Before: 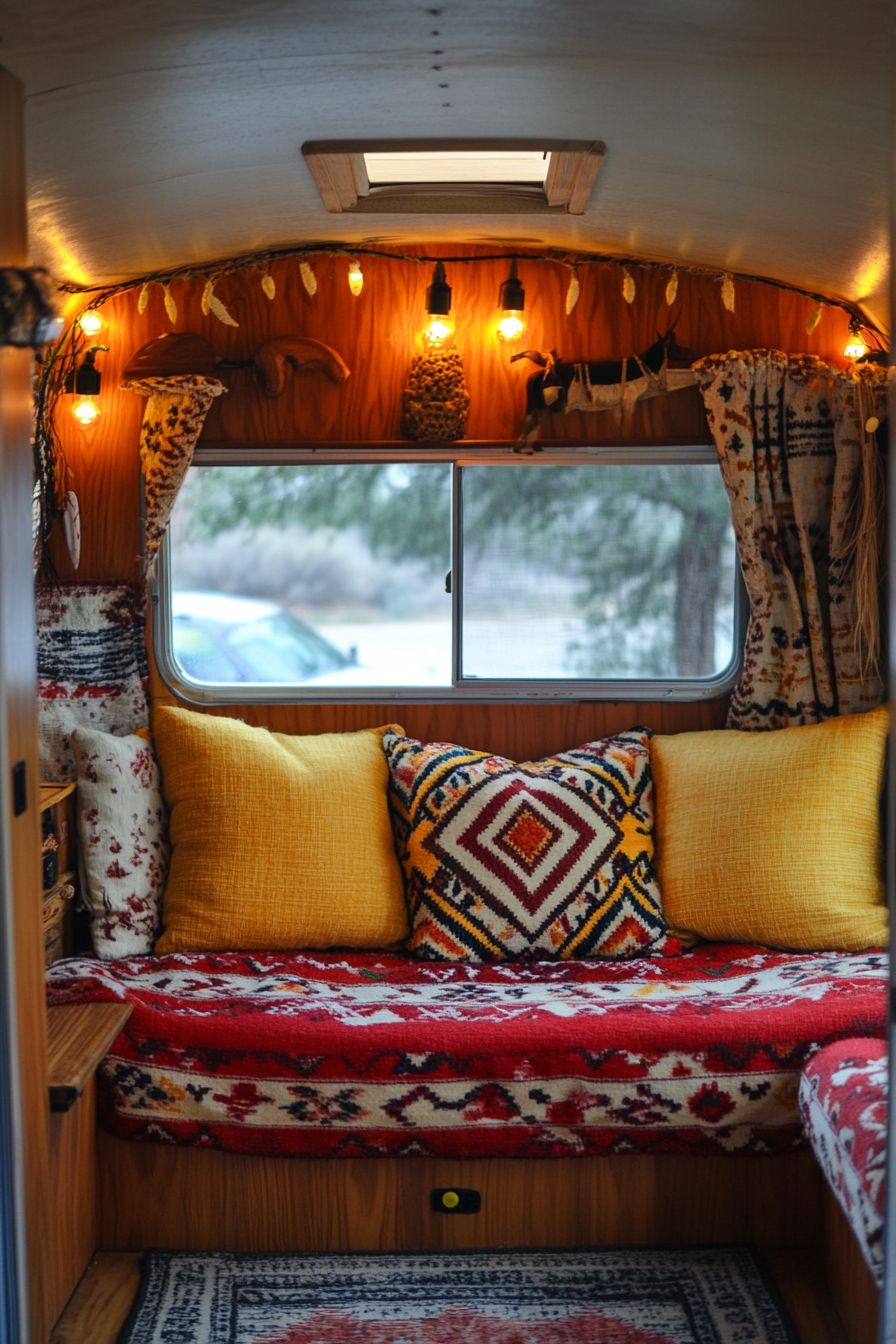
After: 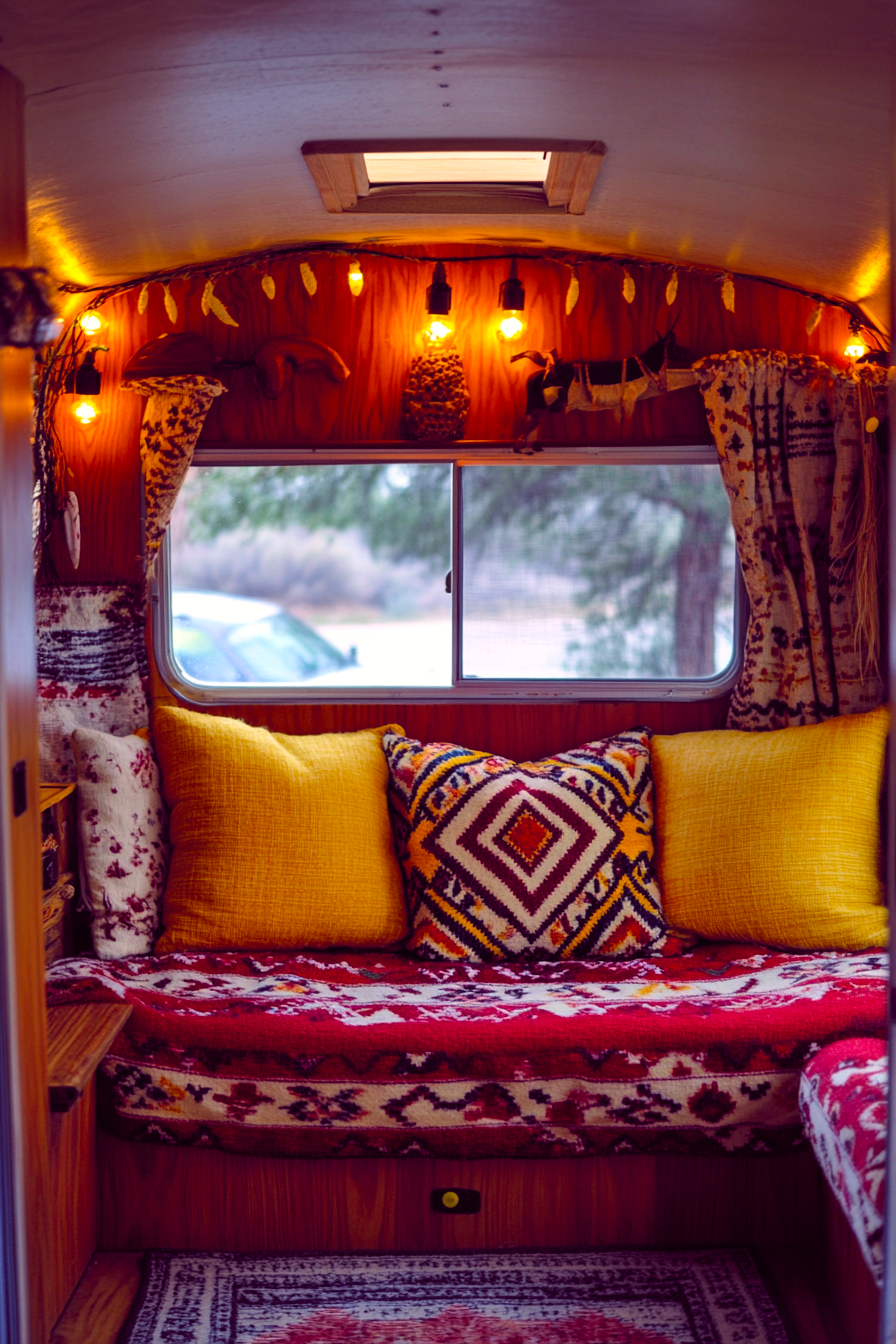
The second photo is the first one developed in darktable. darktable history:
color balance rgb: shadows lift › chroma 6.43%, shadows lift › hue 305.74°, highlights gain › chroma 2.43%, highlights gain › hue 35.74°, global offset › chroma 0.28%, global offset › hue 320.29°, linear chroma grading › global chroma 5.5%, perceptual saturation grading › global saturation 30%, contrast 5.15%
velvia: on, module defaults
